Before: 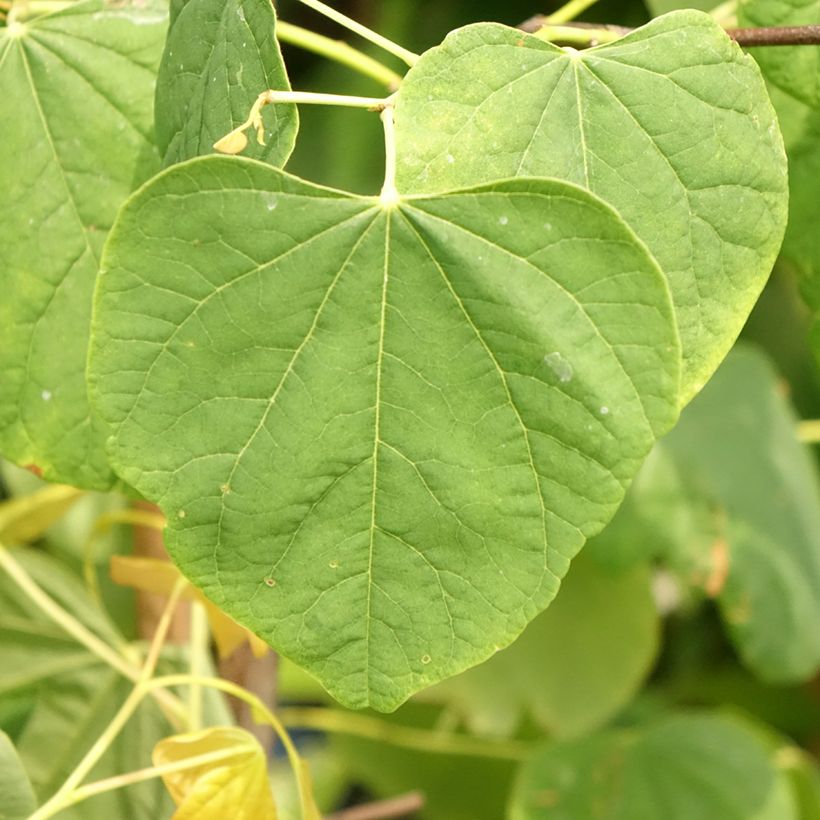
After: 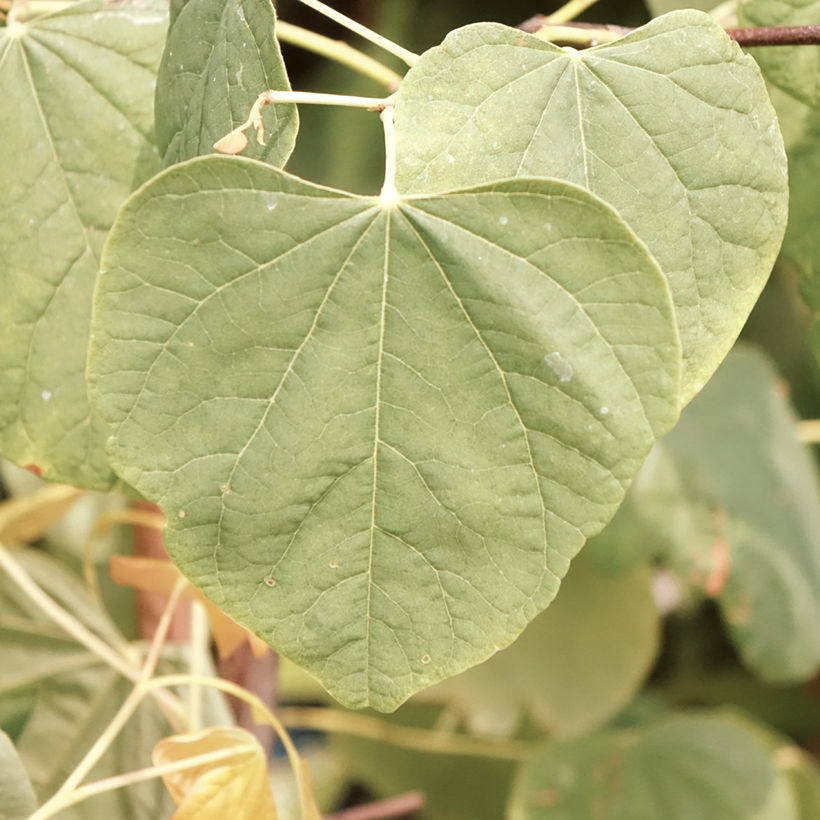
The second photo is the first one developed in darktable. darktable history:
tone curve: curves: ch0 [(0, 0) (0.003, 0.013) (0.011, 0.016) (0.025, 0.023) (0.044, 0.036) (0.069, 0.051) (0.1, 0.076) (0.136, 0.107) (0.177, 0.145) (0.224, 0.186) (0.277, 0.246) (0.335, 0.311) (0.399, 0.378) (0.468, 0.462) (0.543, 0.548) (0.623, 0.636) (0.709, 0.728) (0.801, 0.816) (0.898, 0.9) (1, 1)], preserve colors none
color look up table: target L [96.74, 91.92, 94.85, 82.04, 82.76, 74.15, 73.84, 67.26, 64.46, 39.7, 11.22, 200.78, 102.82, 81.86, 64.85, 52.06, 57.4, 51.29, 44.61, 51.35, 42.87, 34.84, 30.02, 23.7, 20.39, 72.81, 71.22, 54.6, 57.25, 45.02, 54.07, 43.07, 48.28, 46.39, 40.95, 41.15, 29.37, 30.91, 25.9, 32.36, 27.34, 14, 2.31, 82.46, 77.44, 62.89, 63.38, 41.34, 30.25], target a [-4.925, -2.15, -25.62, 2.044, -16.57, 8.42, -35.95, -7.902, -29.36, -21.55, -4.941, 0, 0, 17.47, 41.59, 58.2, 31.24, 47.34, 62.16, 22.76, 60.34, 51.22, 16.85, 34.52, 38.44, 22.96, 20.81, 55.9, 43.8, 66.82, 29.95, 62.38, 3.653, 10.12, 1.936, 14.83, 49.53, 47.95, 49.66, 1.911, 29.77, 36.45, 11.16, -2.364, -31.04, -1.974, -16.96, -18.84, -3.801], target b [32.92, 61.7, 0.842, 1.811, 51.39, 31.63, 40.04, 11.23, 11.2, 22.78, 11.7, -0.001, -0.002, 17.5, -3.081, 9.28, 28.99, 45.14, 53.21, 9.513, 28.24, 42.81, 27.59, 30.43, 24.97, -24.25, -6.421, -24.81, -37.55, -38.45, -16.42, -14.1, -56.02, -28.84, -45, -64.5, -44.57, -3.296, -71.15, -2.092, -5.034, -57.04, -29.63, -19.98, -23.44, -12.82, -41.99, -8.561, -26.63], num patches 49
